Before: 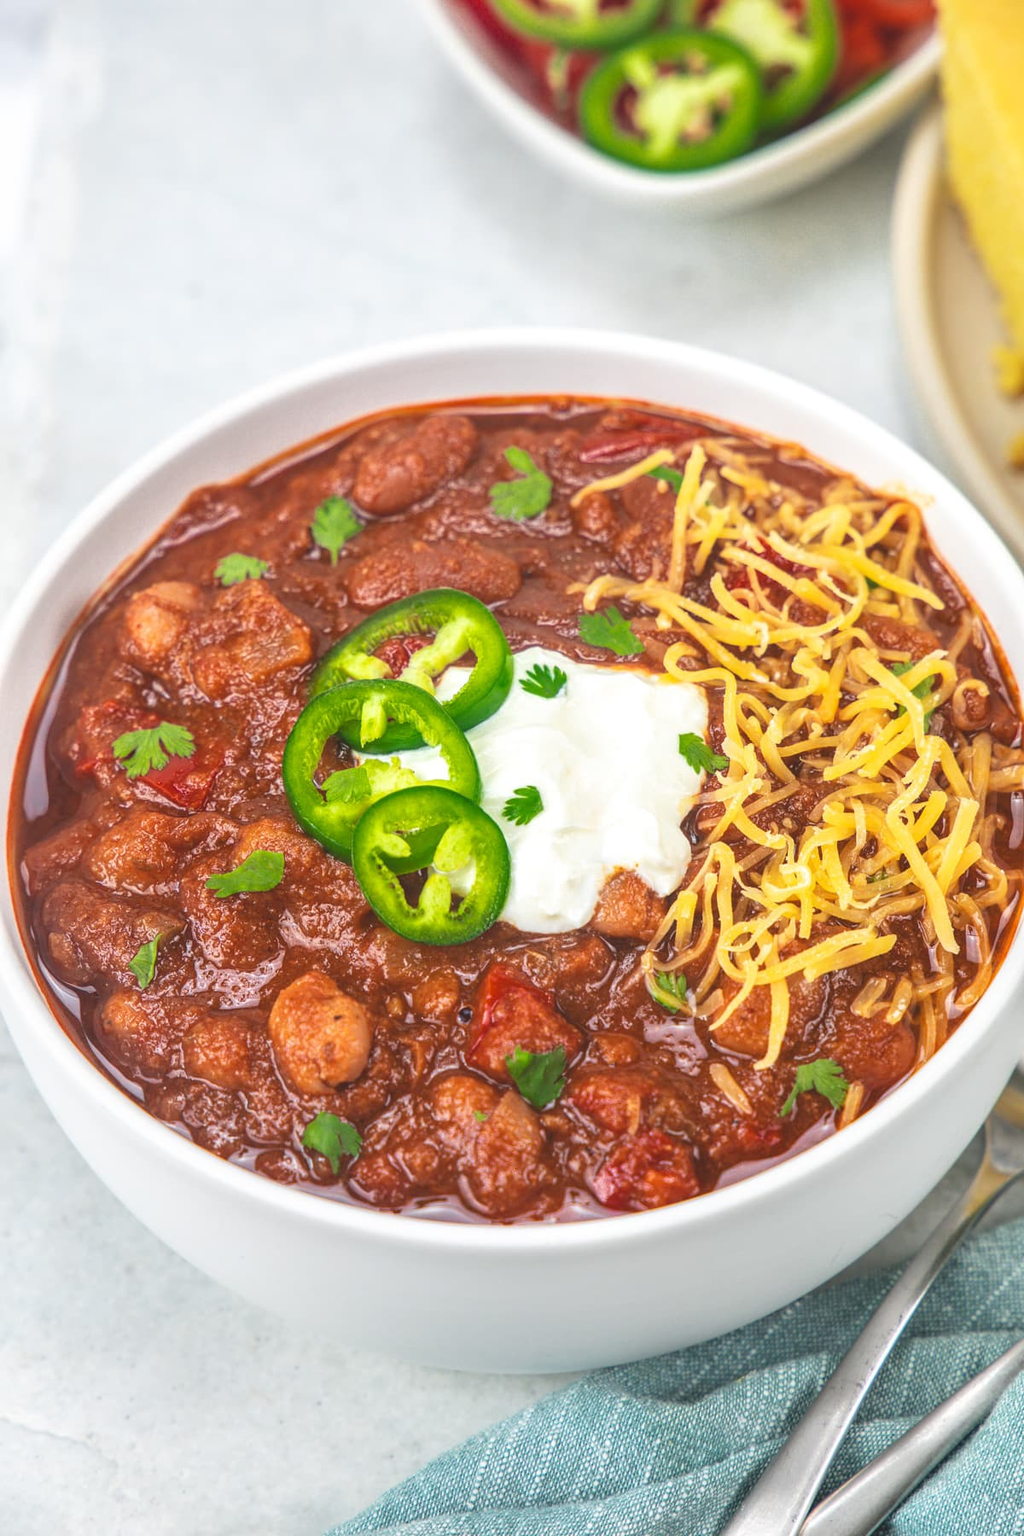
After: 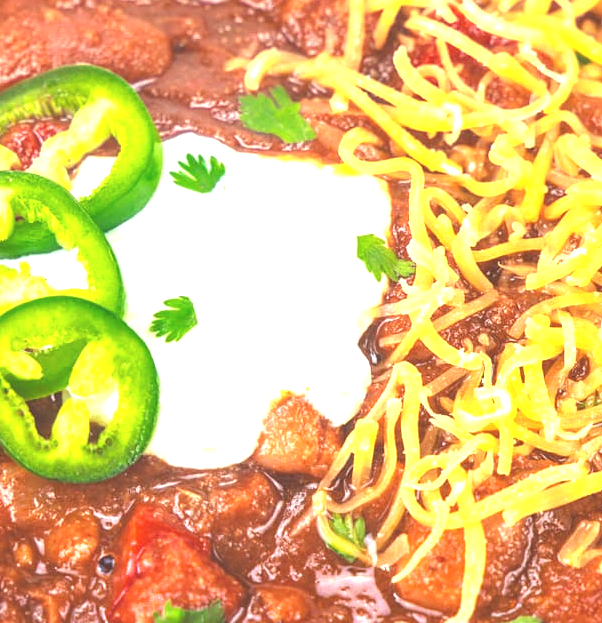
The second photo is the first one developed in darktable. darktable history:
crop: left 36.607%, top 34.735%, right 13.146%, bottom 30.611%
exposure: black level correction -0.005, exposure 1 EV, compensate highlight preservation false
